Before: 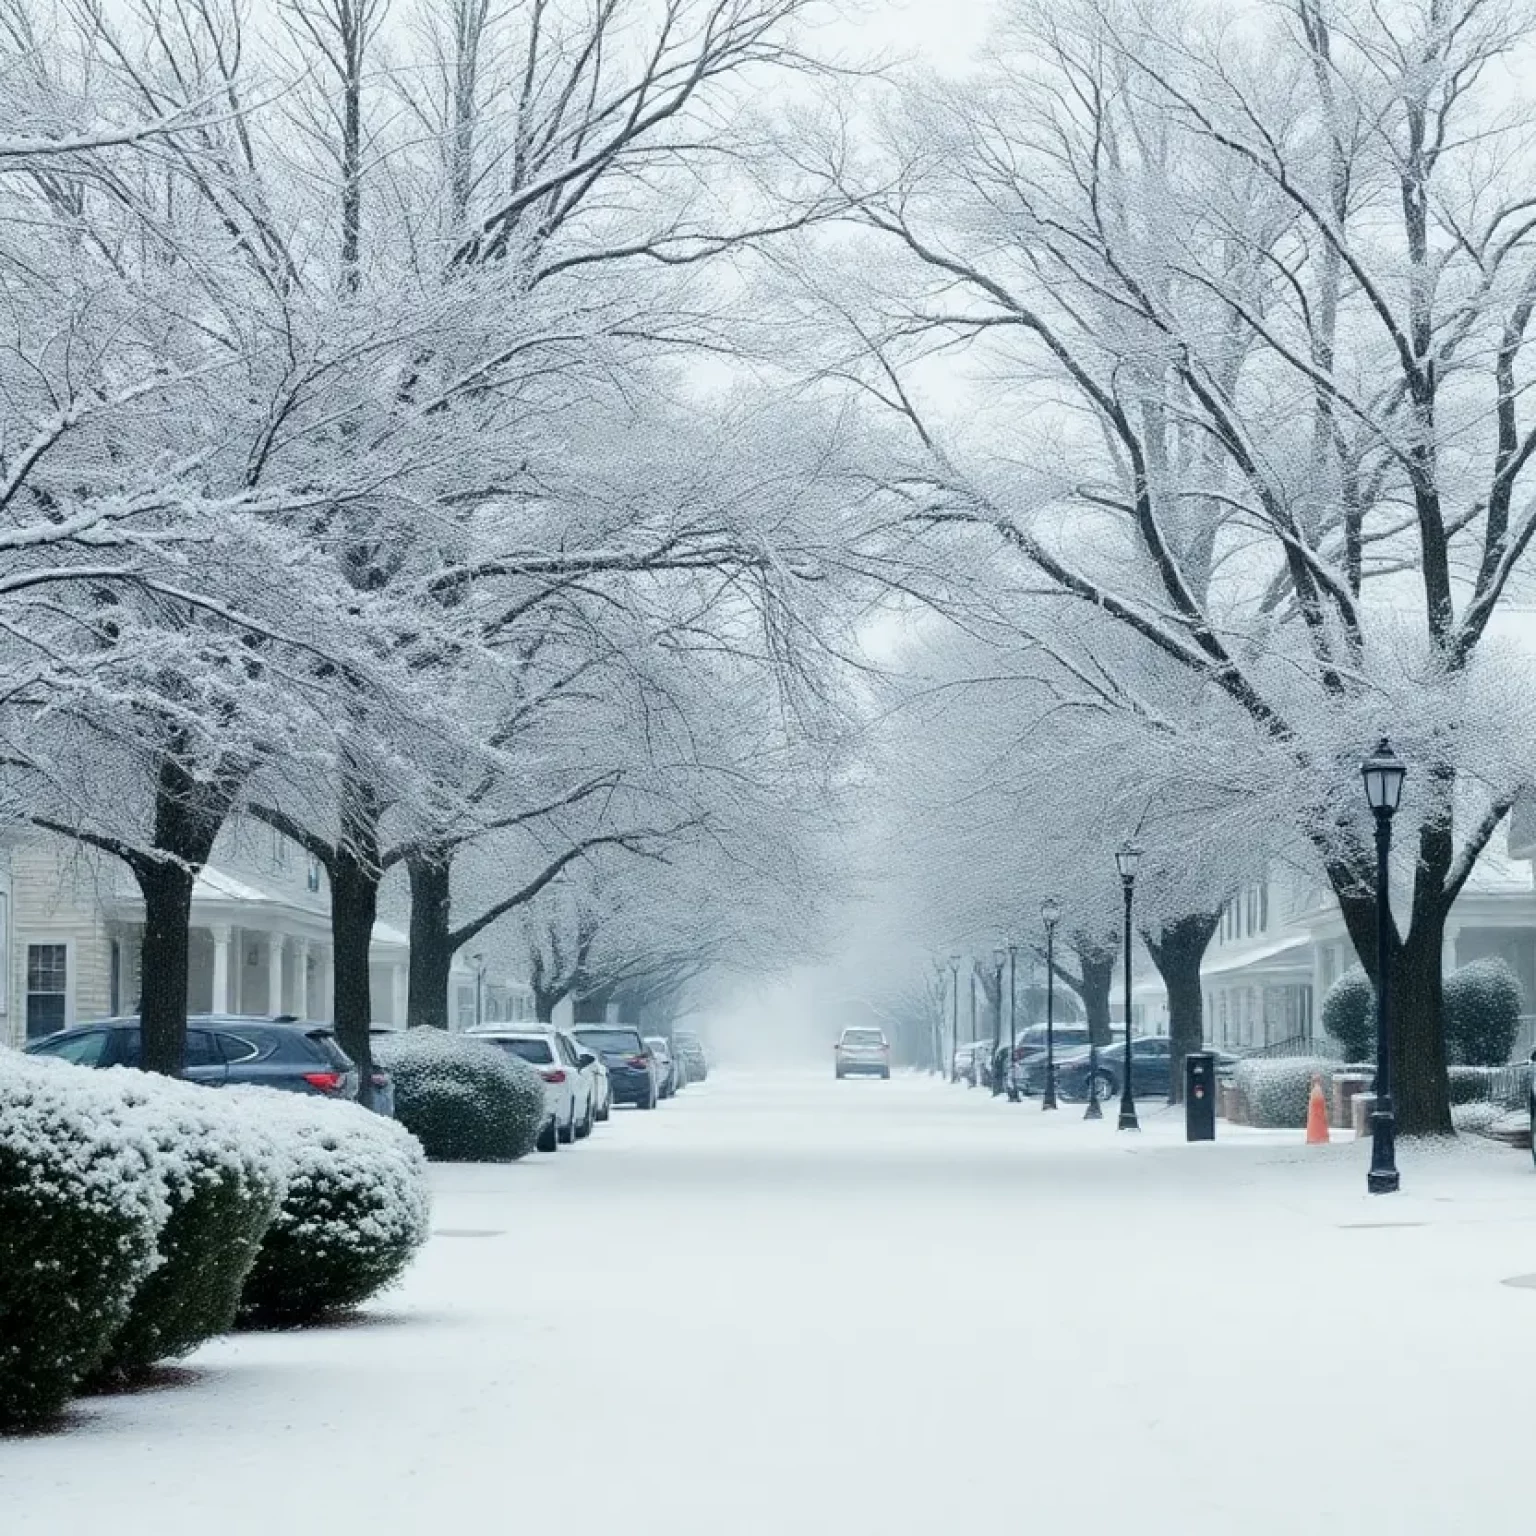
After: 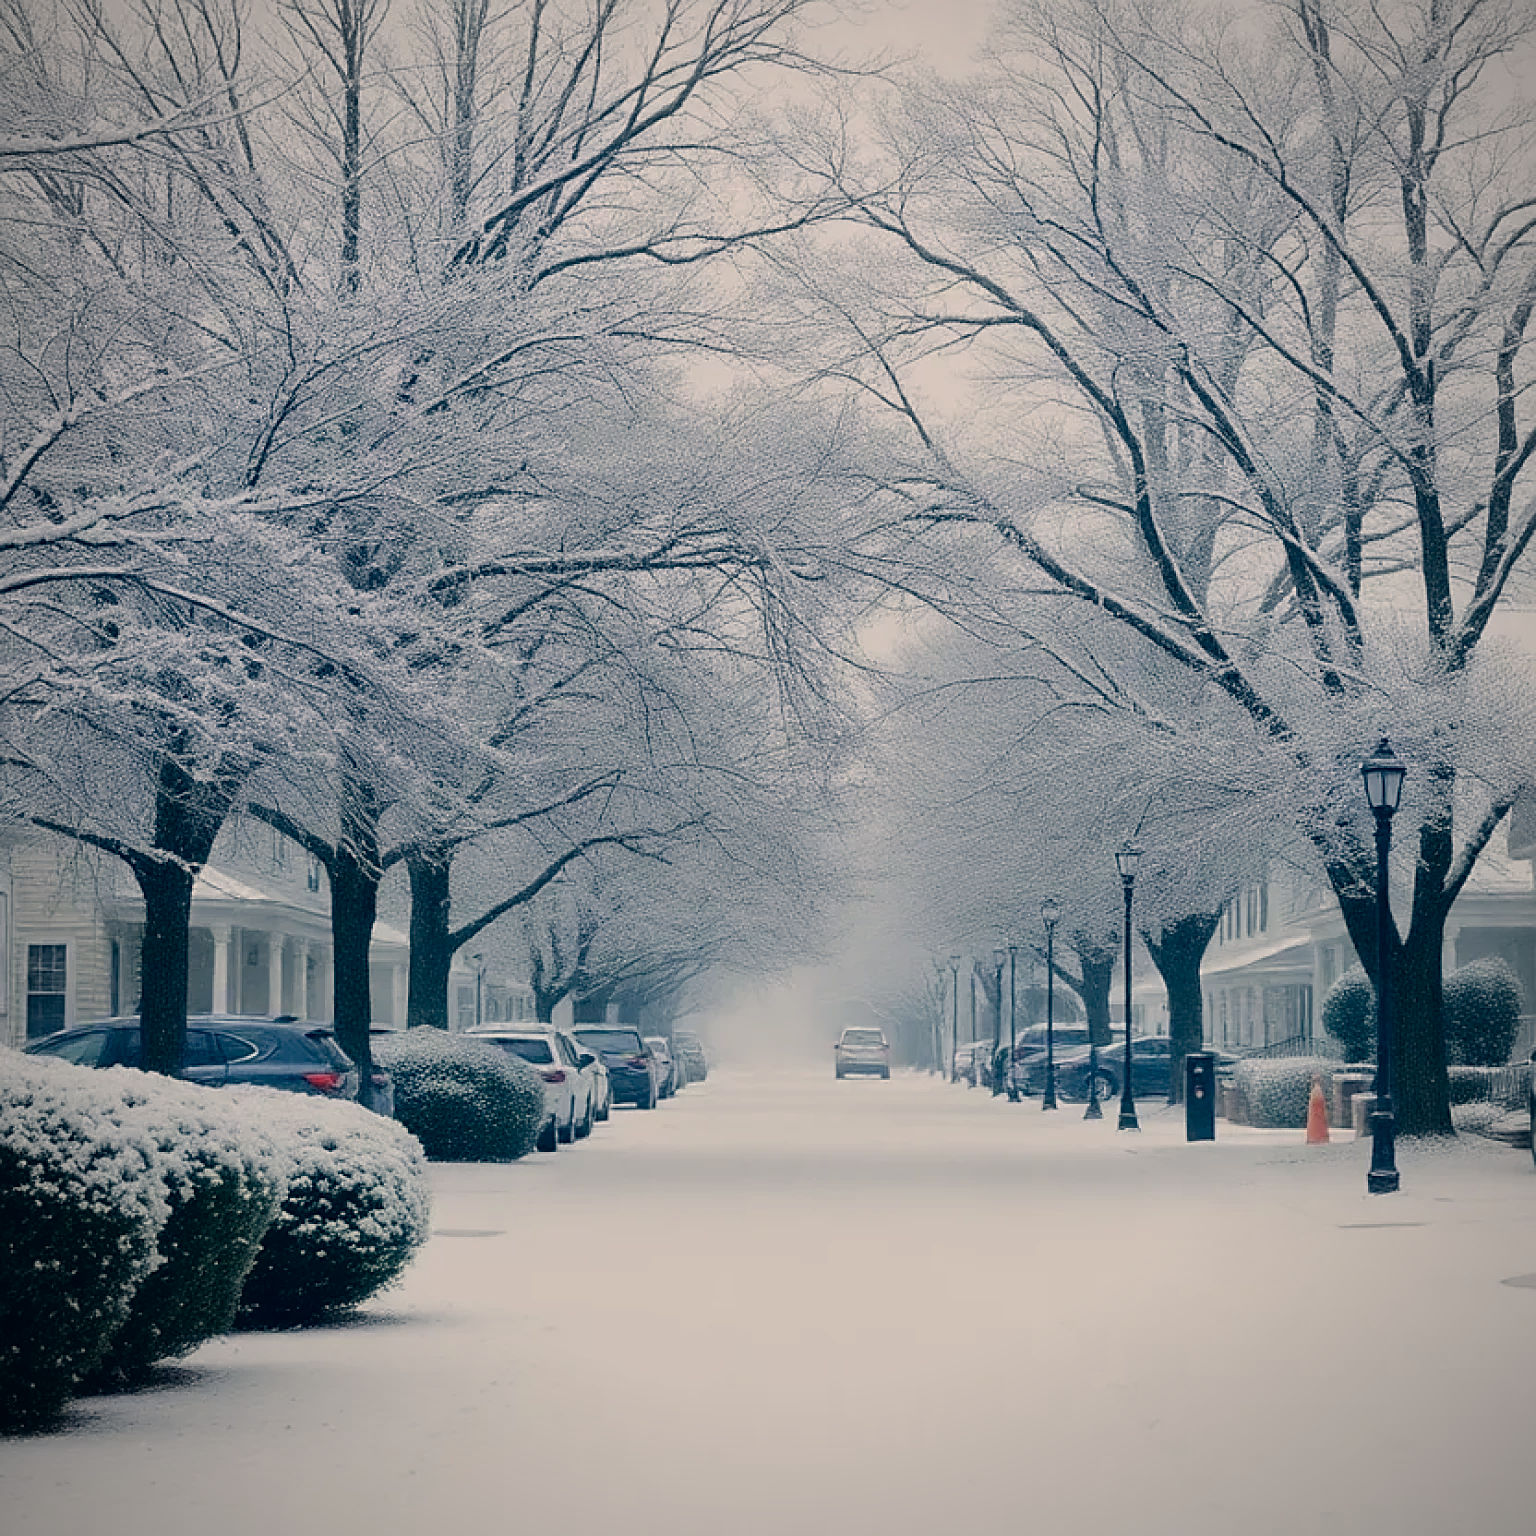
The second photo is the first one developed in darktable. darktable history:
color correction: highlights a* 10.32, highlights b* 14.66, shadows a* -9.59, shadows b* -15.02
sharpen: on, module defaults
vignetting: fall-off radius 60.92%
exposure: exposure -0.582 EV, compensate highlight preservation false
